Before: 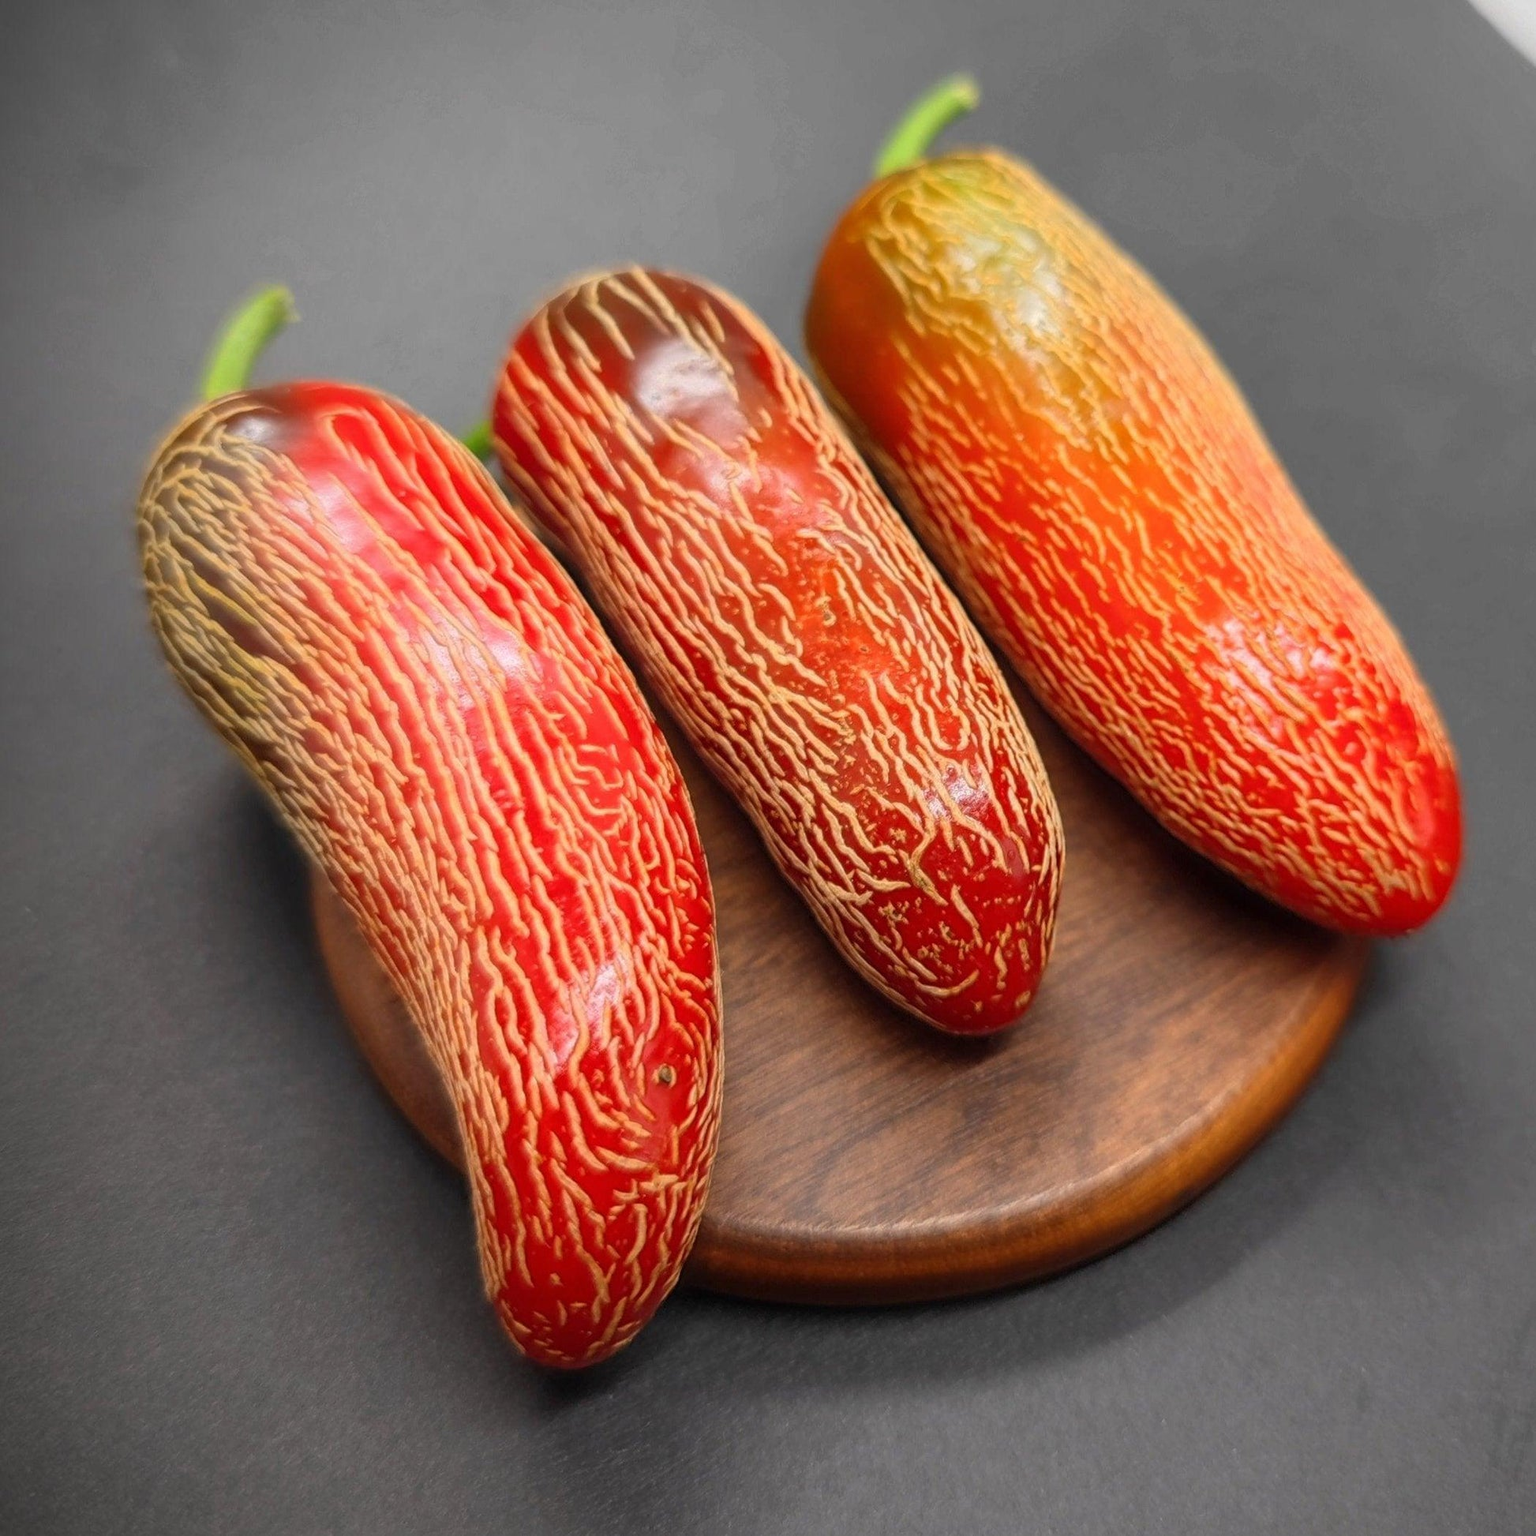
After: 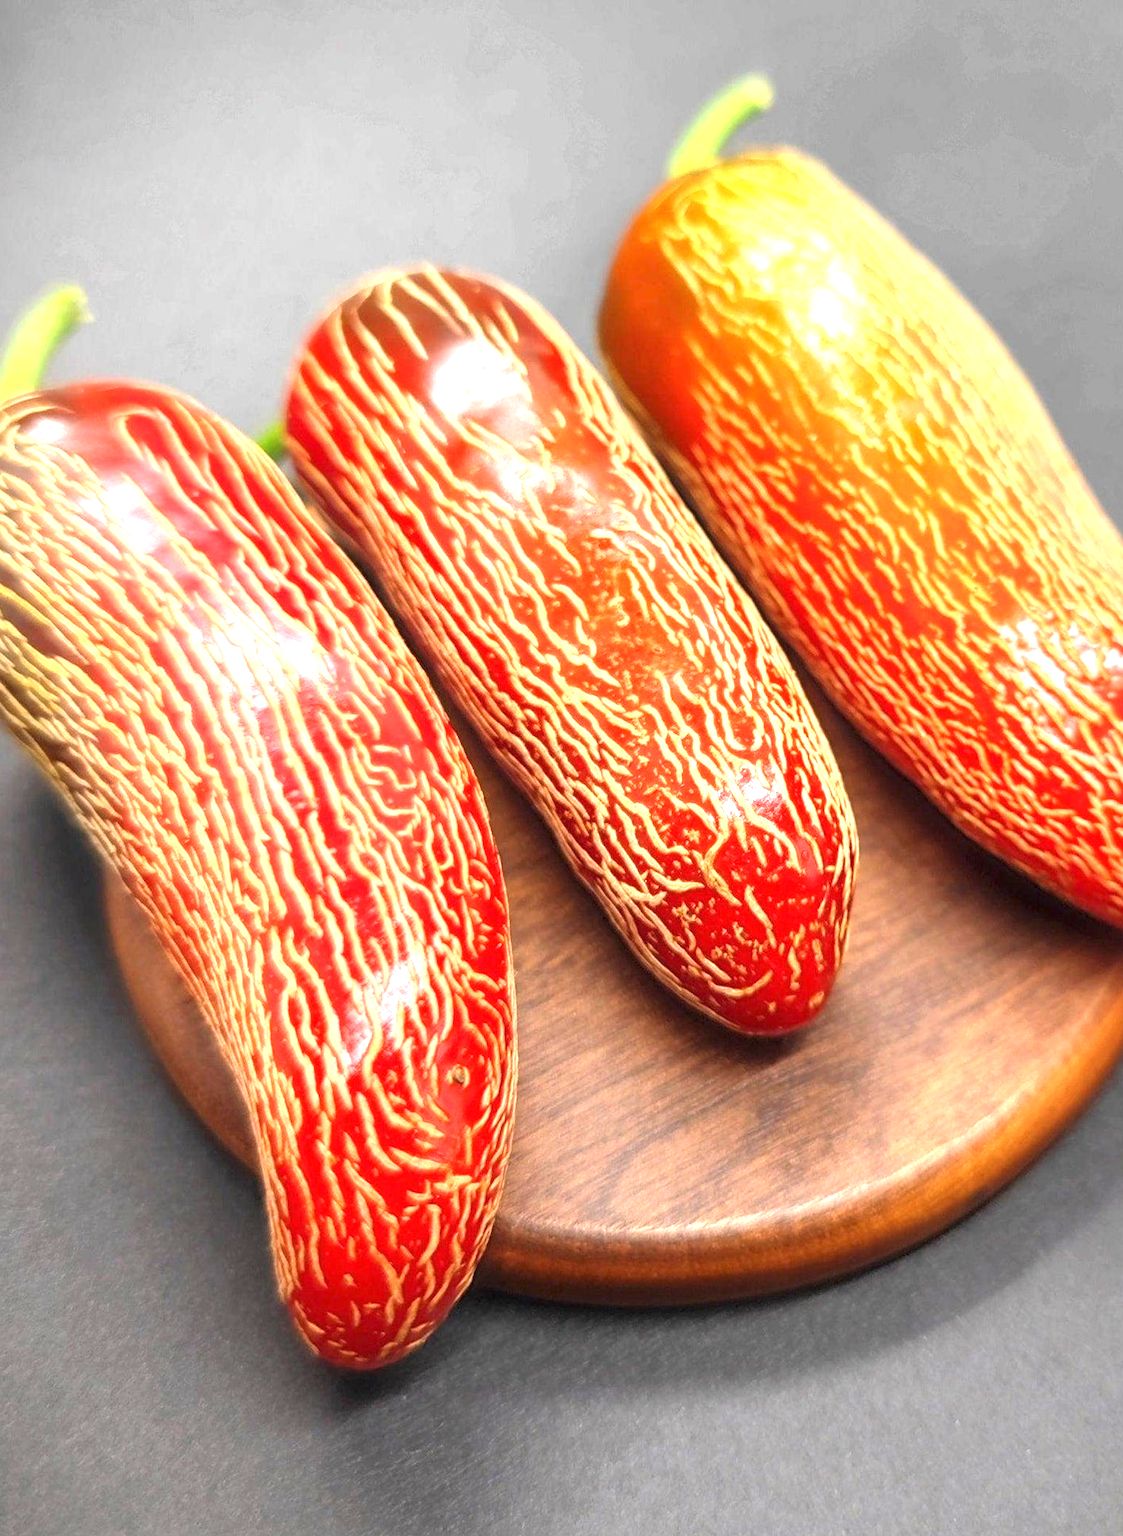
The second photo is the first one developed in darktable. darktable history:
crop: left 13.469%, top 0%, right 13.367%
exposure: black level correction 0, exposure 1.412 EV, compensate highlight preservation false
